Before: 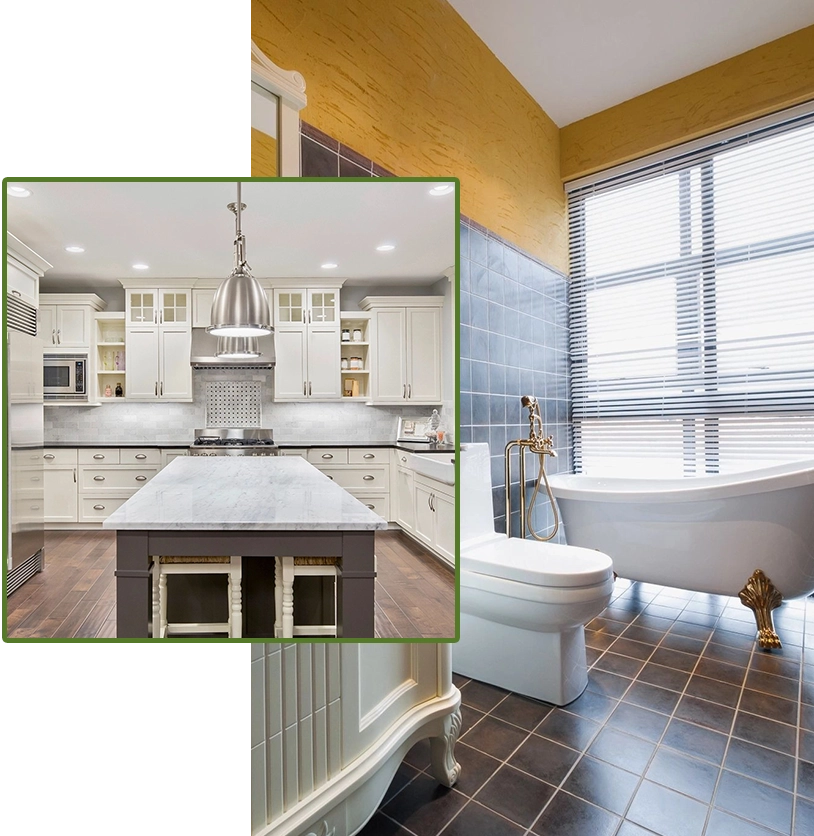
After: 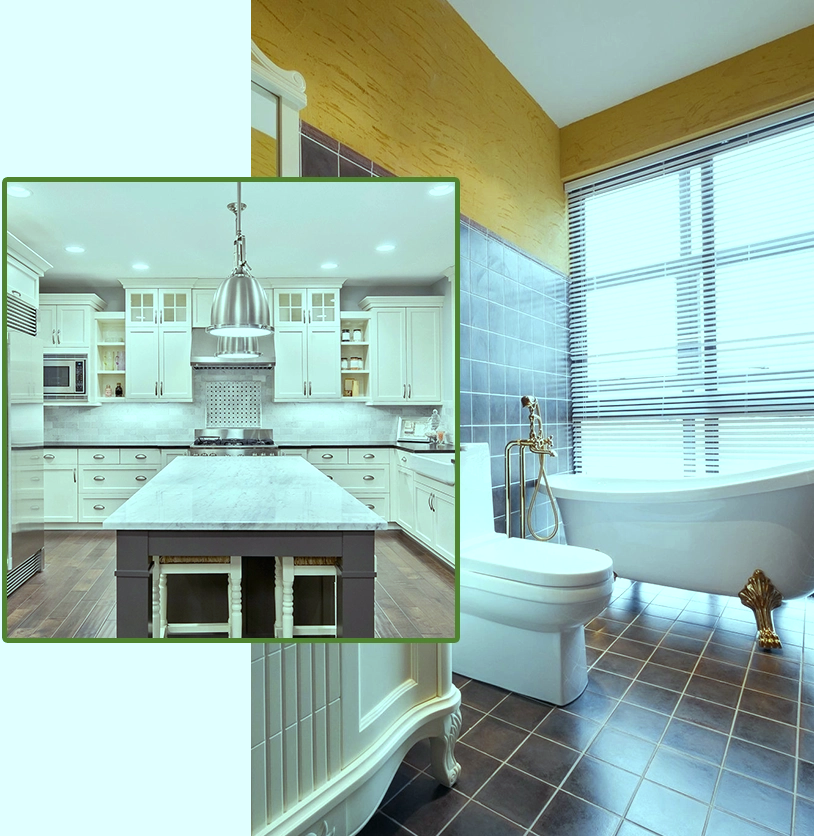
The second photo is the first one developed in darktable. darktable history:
haze removal: compatibility mode true, adaptive false
color balance: mode lift, gamma, gain (sRGB), lift [0.997, 0.979, 1.021, 1.011], gamma [1, 1.084, 0.916, 0.998], gain [1, 0.87, 1.13, 1.101], contrast 4.55%, contrast fulcrum 38.24%, output saturation 104.09%
